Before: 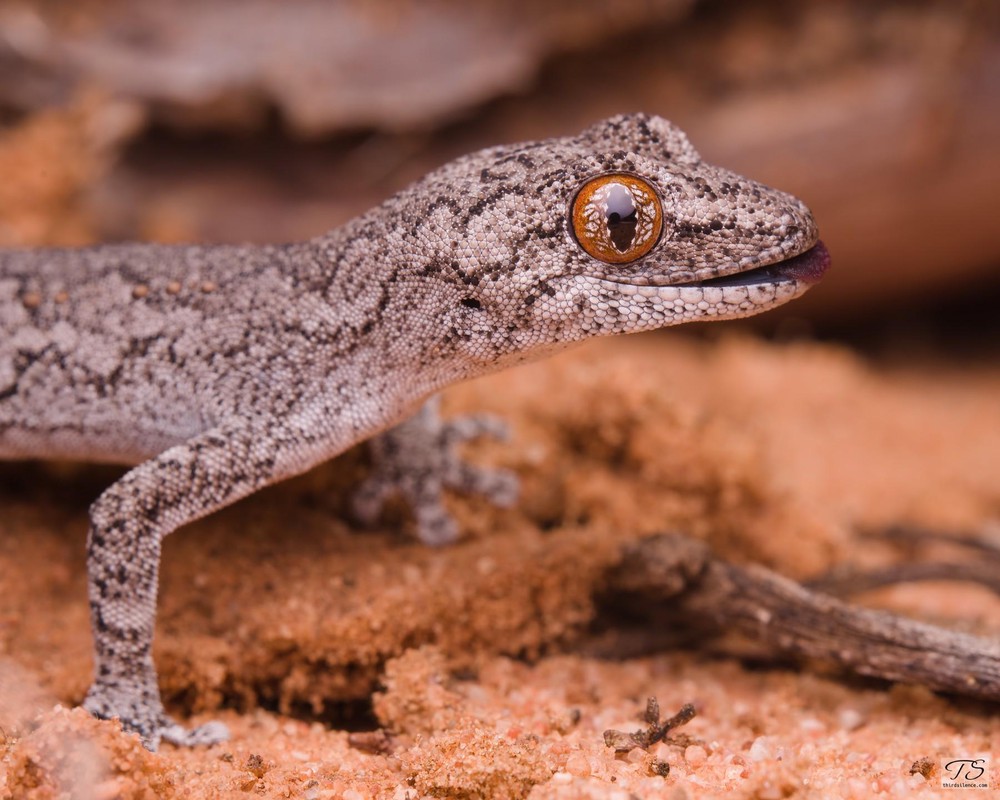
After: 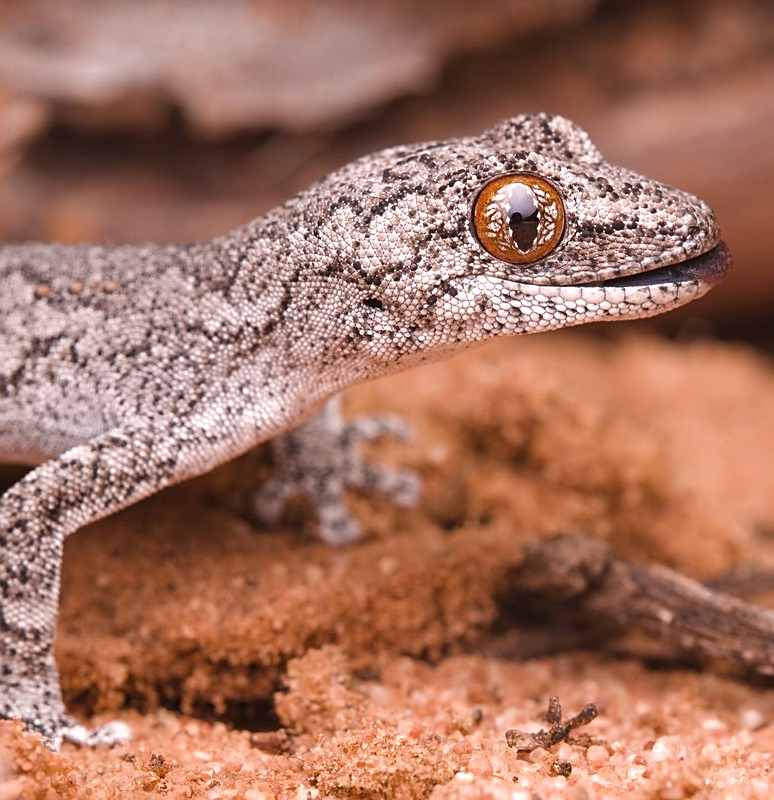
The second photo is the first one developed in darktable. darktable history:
contrast brightness saturation: saturation -0.04
exposure: exposure 0.669 EV, compensate highlight preservation false
sharpen: on, module defaults
color zones: curves: ch0 [(0, 0.5) (0.125, 0.4) (0.25, 0.5) (0.375, 0.4) (0.5, 0.4) (0.625, 0.35) (0.75, 0.35) (0.875, 0.5)]; ch1 [(0, 0.35) (0.125, 0.45) (0.25, 0.35) (0.375, 0.35) (0.5, 0.35) (0.625, 0.35) (0.75, 0.45) (0.875, 0.35)]; ch2 [(0, 0.6) (0.125, 0.5) (0.25, 0.5) (0.375, 0.6) (0.5, 0.6) (0.625, 0.5) (0.75, 0.5) (0.875, 0.5)]
crop: left 9.88%, right 12.664%
